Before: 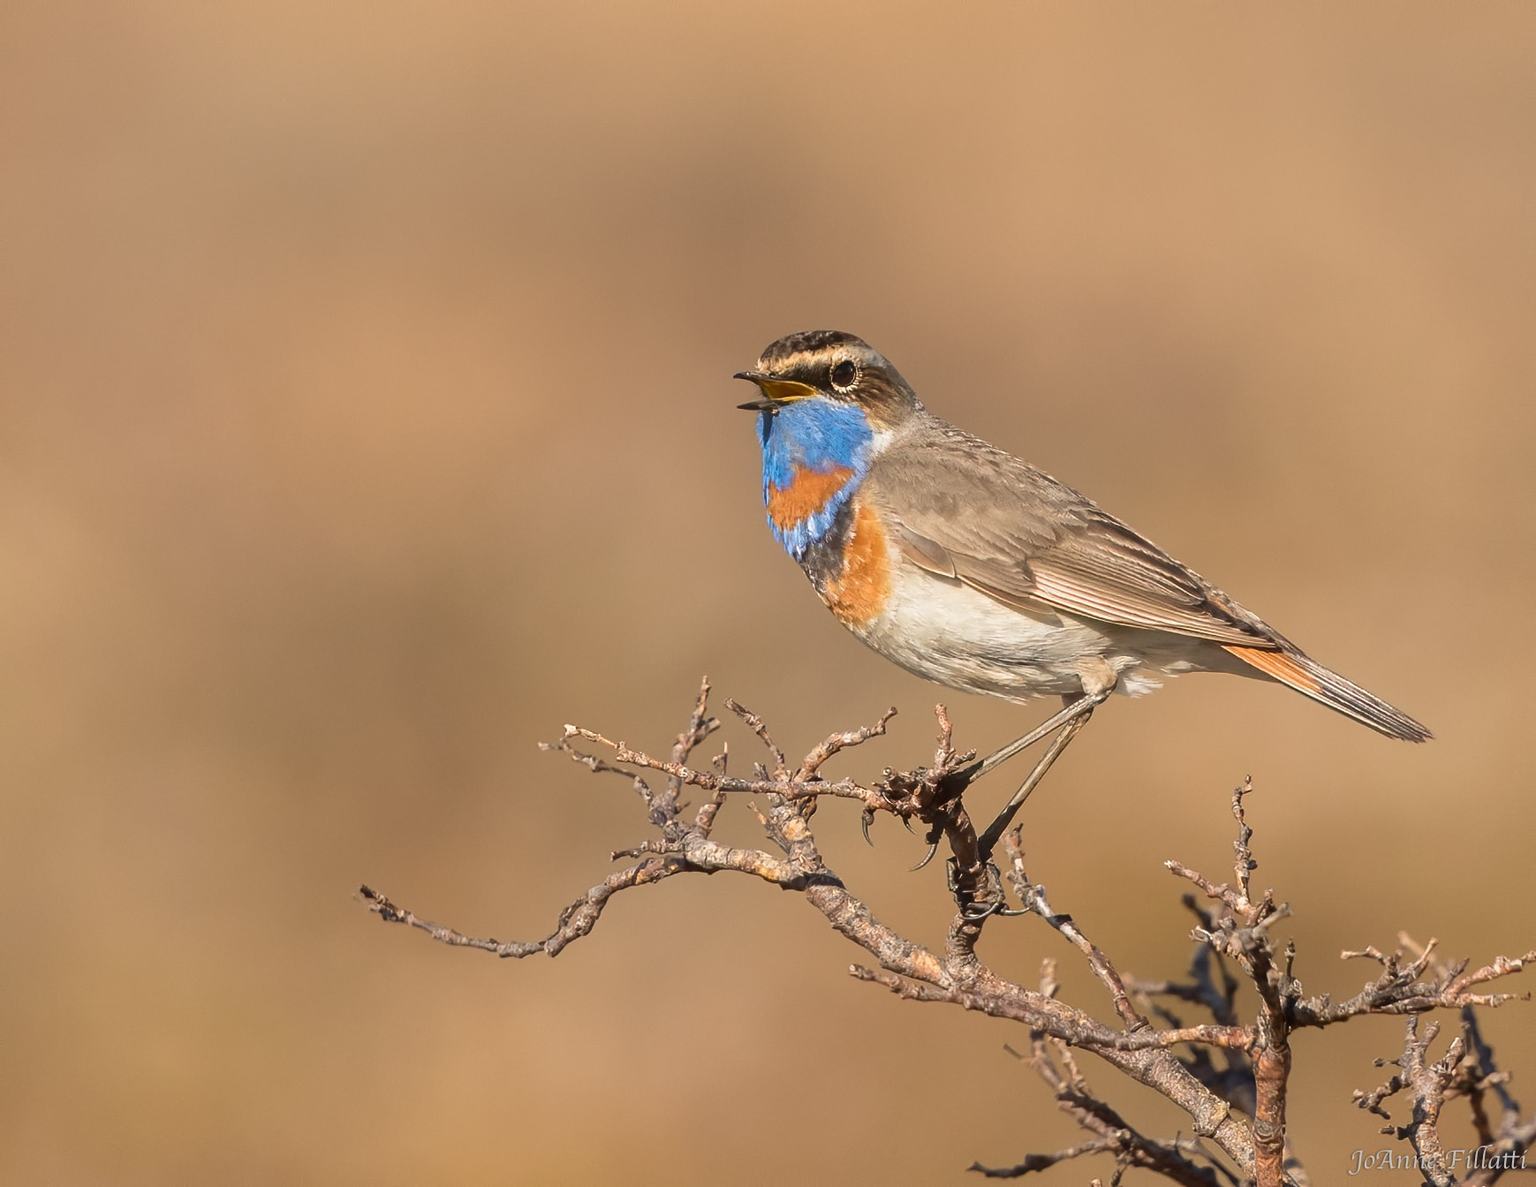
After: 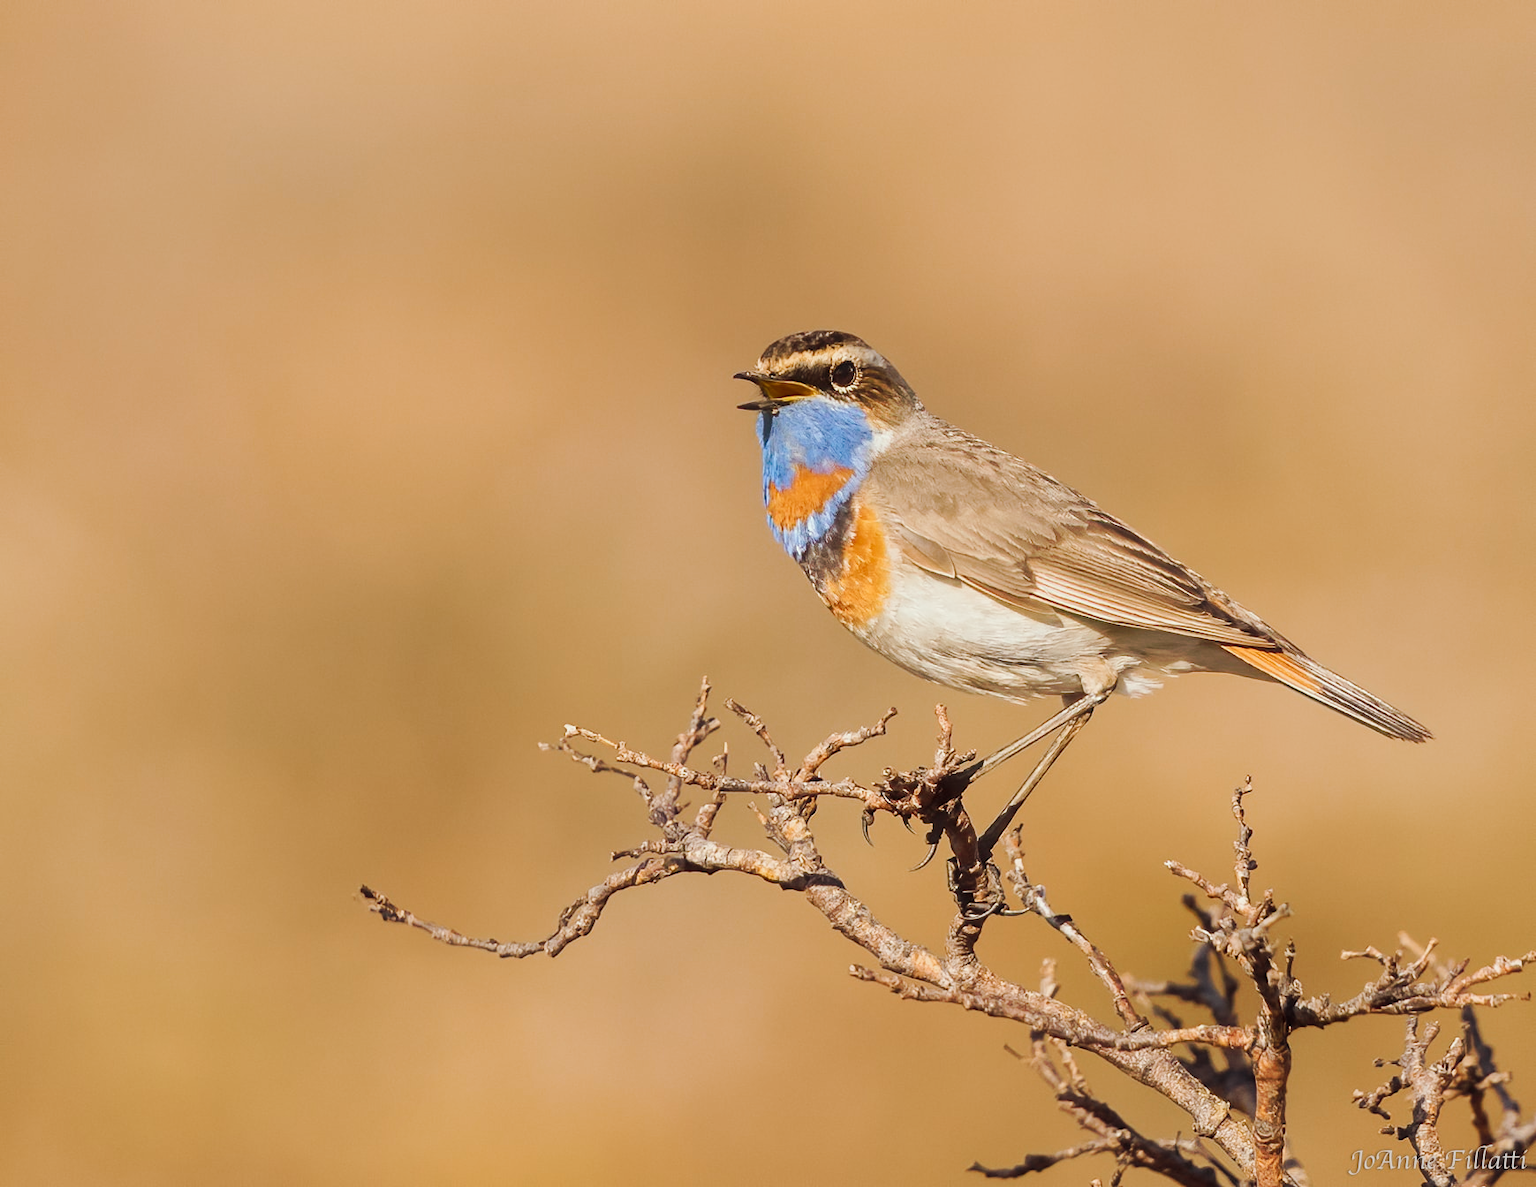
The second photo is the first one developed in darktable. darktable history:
tone curve: curves: ch0 [(0, 0) (0.003, 0.003) (0.011, 0.011) (0.025, 0.024) (0.044, 0.043) (0.069, 0.067) (0.1, 0.096) (0.136, 0.131) (0.177, 0.171) (0.224, 0.216) (0.277, 0.267) (0.335, 0.323) (0.399, 0.384) (0.468, 0.45) (0.543, 0.549) (0.623, 0.628) (0.709, 0.713) (0.801, 0.803) (0.898, 0.899) (1, 1)], preserve colors none
color look up table: target L [93.09, 91.83, 89.9, 86.81, 73.02, 72.09, 69.53, 60.84, 62.51, 52.19, 32.28, 25.97, 3.732, 200, 86.59, 75.9, 73.67, 63.85, 66.19, 51.56, 49.94, 43.53, 43.07, 33.72, 36.7, 13.75, 94.6, 88.25, 71.22, 77.01, 66.89, 67.77, 67.88, 59.98, 56.37, 48.08, 46.62, 46.37, 36.33, 33.76, 11.19, 6.976, 6.14, 92.57, 77.97, 75.31, 67.12, 44.9, 45.03], target a [-9.657, -24.78, -32.08, -52.68, -21.43, -67.05, -32.6, -34.02, -2.94, -51.92, -35.67, -9.406, -4.489, 0, 10.67, 6.449, 40.29, 53.81, 54.56, 41.06, 12.25, 15.96, 67.71, 13.69, 61.03, 30.66, 0.693, 16.48, 18.89, 38.33, 68.51, 25.51, 17.18, 8.573, 77.23, 73.05, 38.12, 59.85, 47.78, 32.6, 27.63, 24.94, 0.419, -20.86, -1.486, -4.296, -24.09, -0.829, -29.94], target b [23.59, 49.09, 17.96, 26.9, 72.36, 67.3, 7.374, 42.27, 21.84, 53.05, 31.42, 33.15, 2.181, 0, 19.66, 76.61, 5.489, 72.41, 22.57, 60.25, 55.75, 39.48, 54.9, 8.184, 17.87, 19.06, 0.248, -10.5, 0.655, -29, -35.03, -19.48, -43.25, -13.81, -14.22, -29.94, -23.5, -51.88, 1.064, -60.63, -35.66, 1.002, -13.89, -7.415, -27.18, -1.507, -25.26, -41.67, -3.305], num patches 49
